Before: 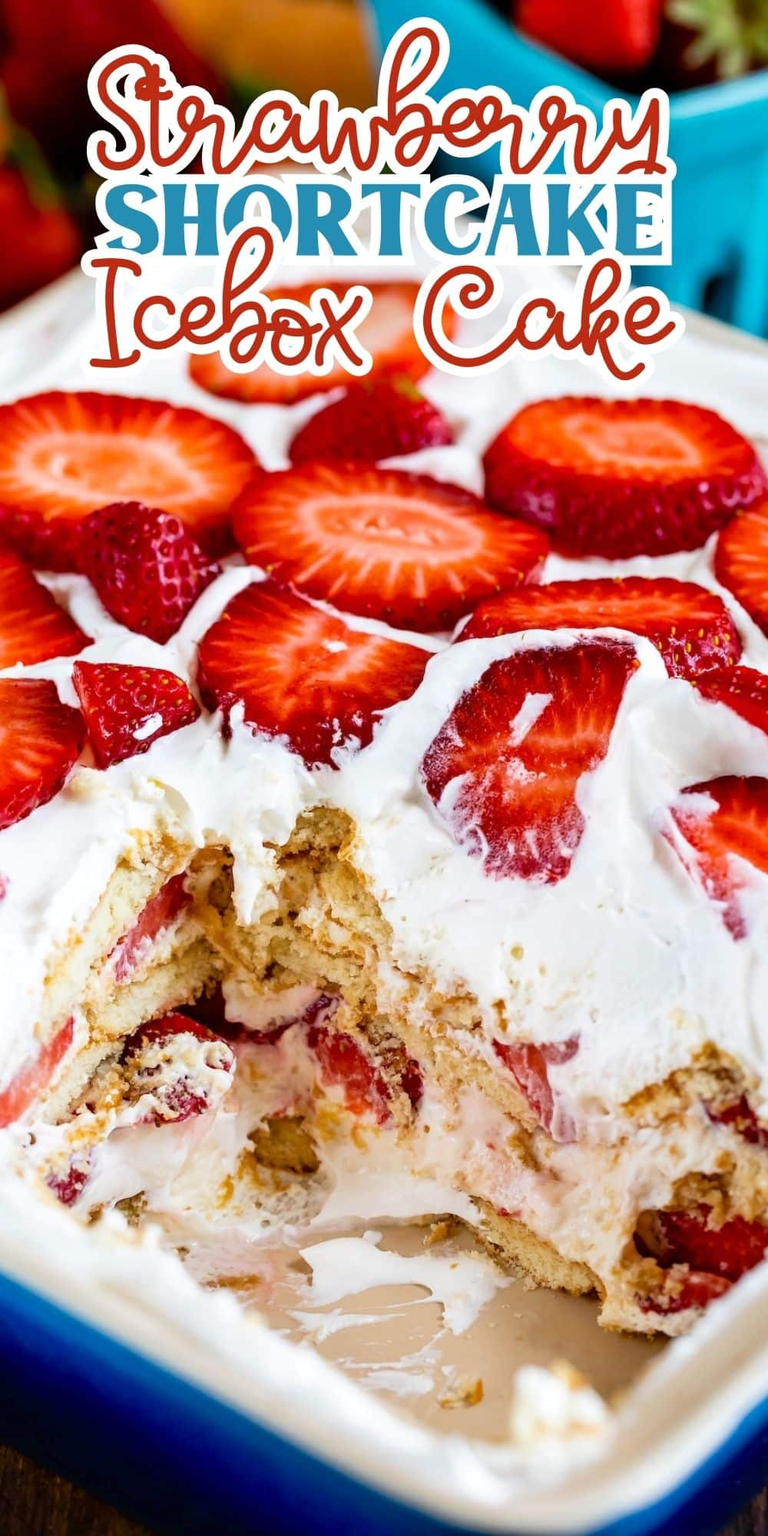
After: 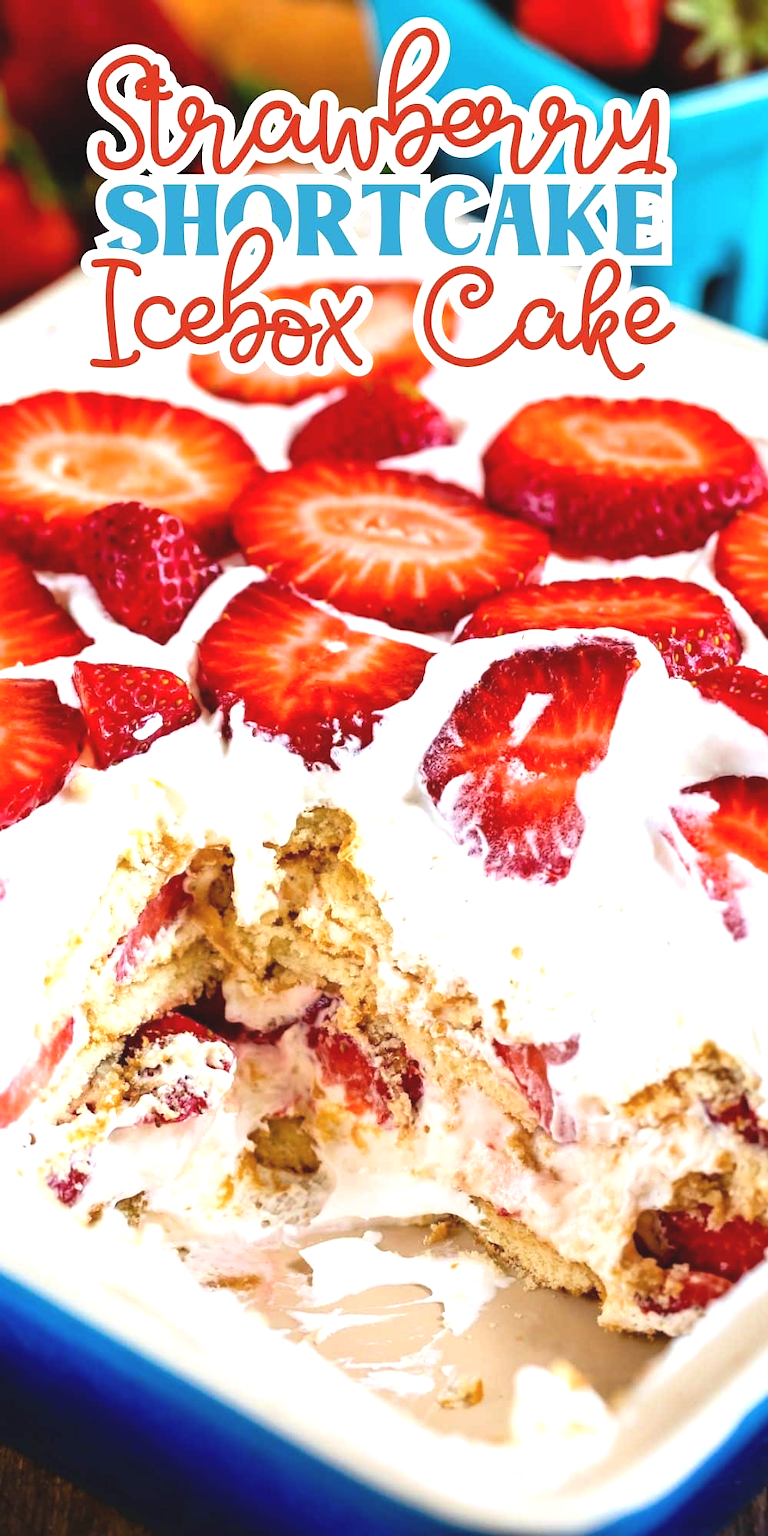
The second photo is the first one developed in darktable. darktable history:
exposure: black level correction -0.005, exposure 0.627 EV, compensate exposure bias true, compensate highlight preservation false
